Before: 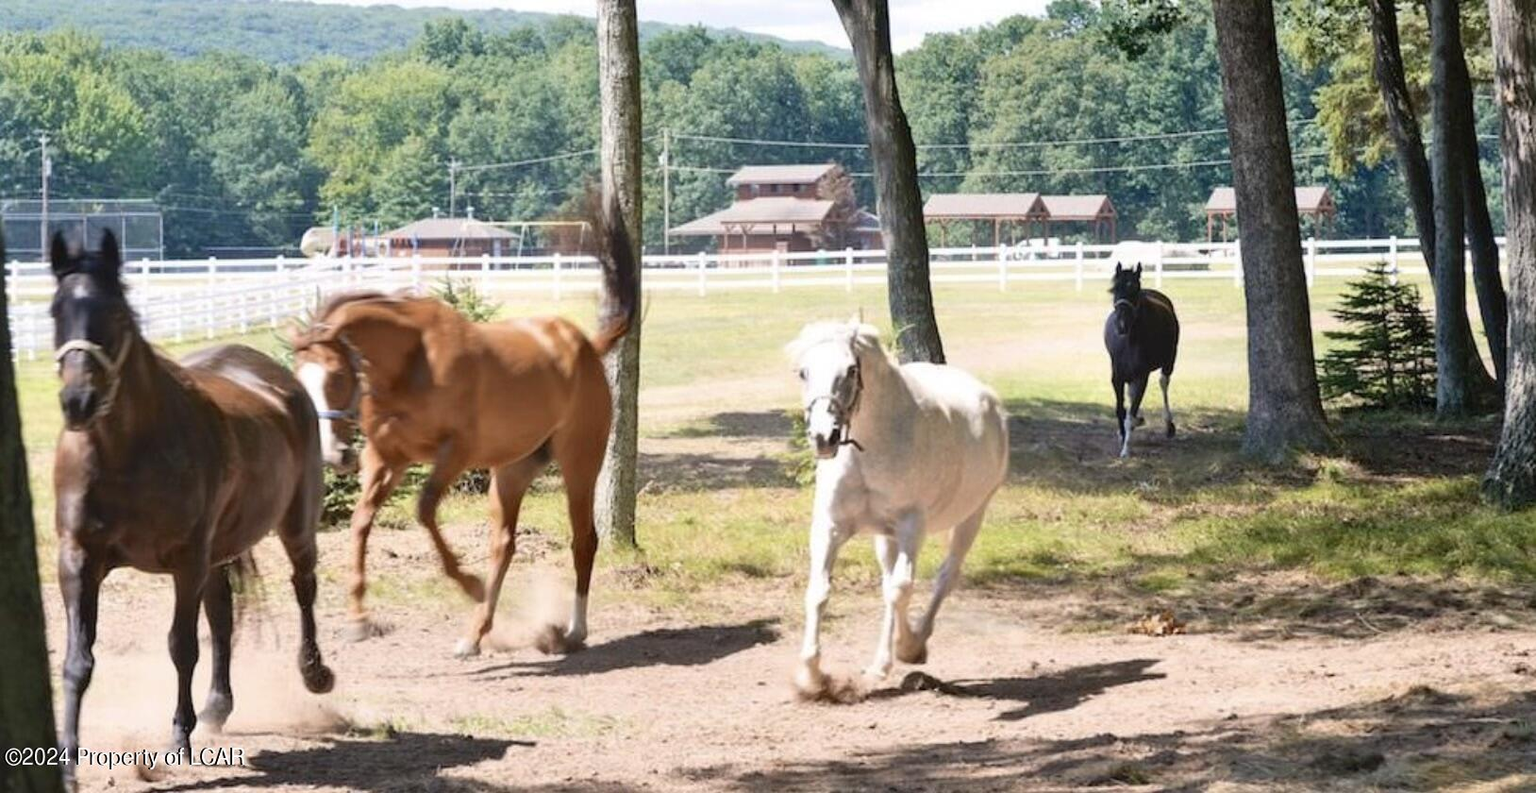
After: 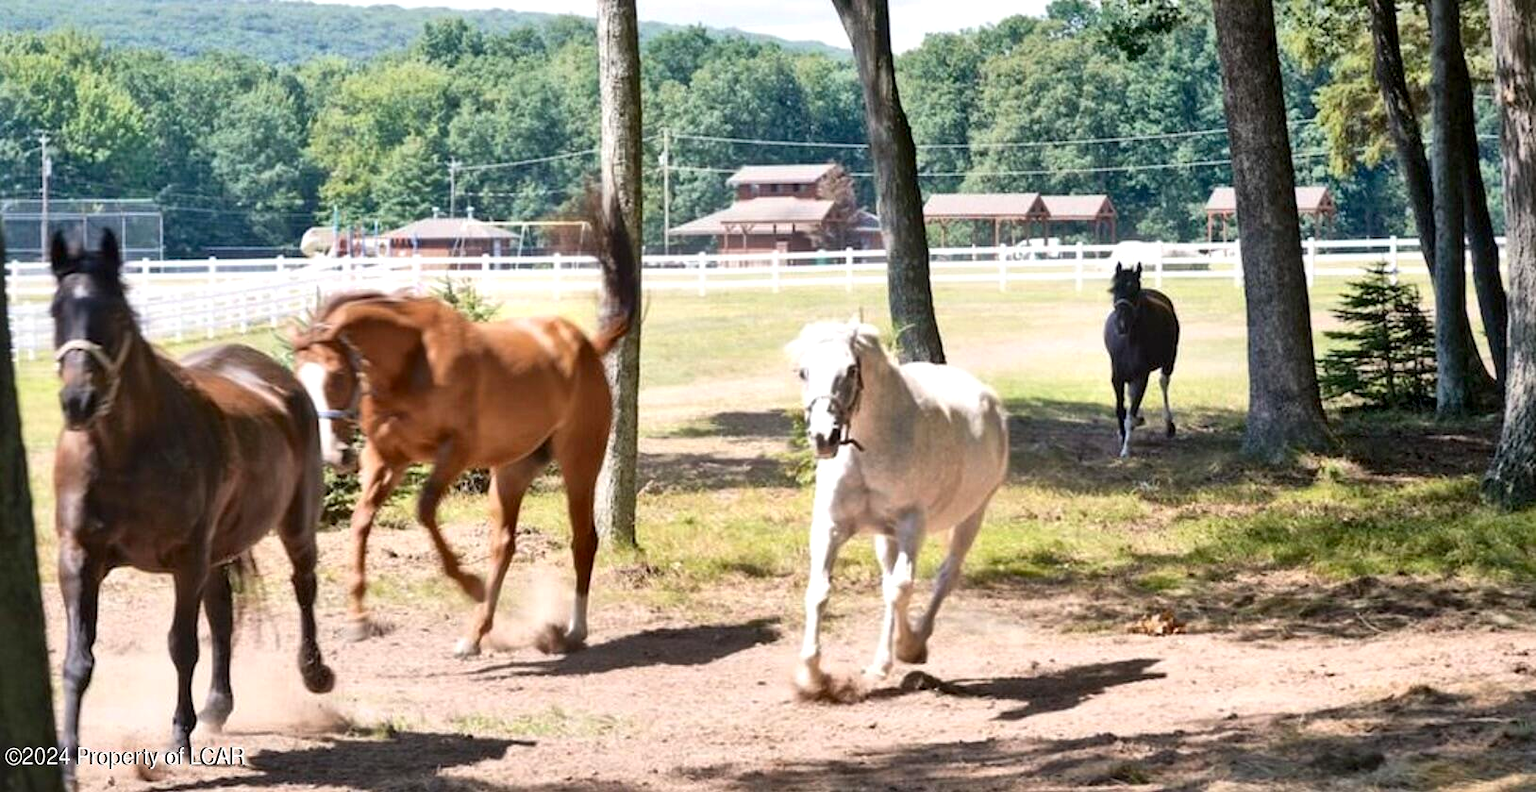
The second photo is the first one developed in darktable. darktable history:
local contrast: mode bilateral grid, contrast 25, coarseness 61, detail 152%, midtone range 0.2
